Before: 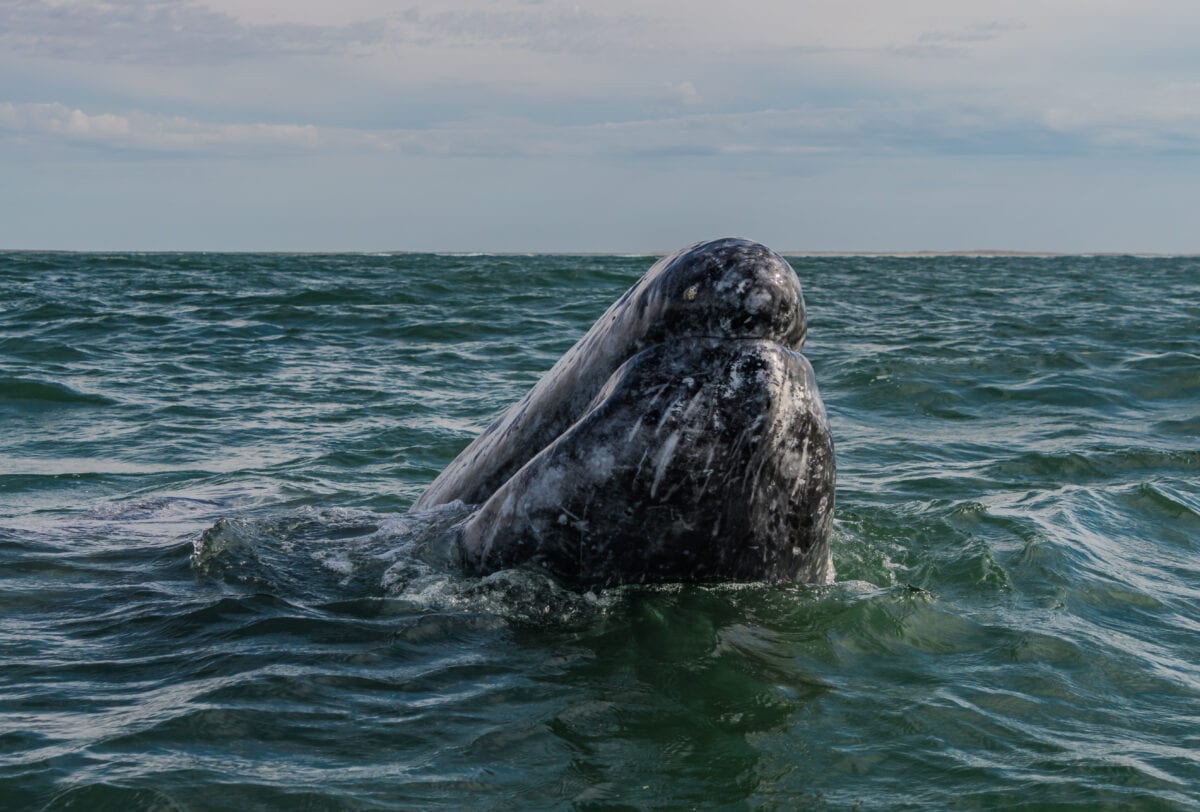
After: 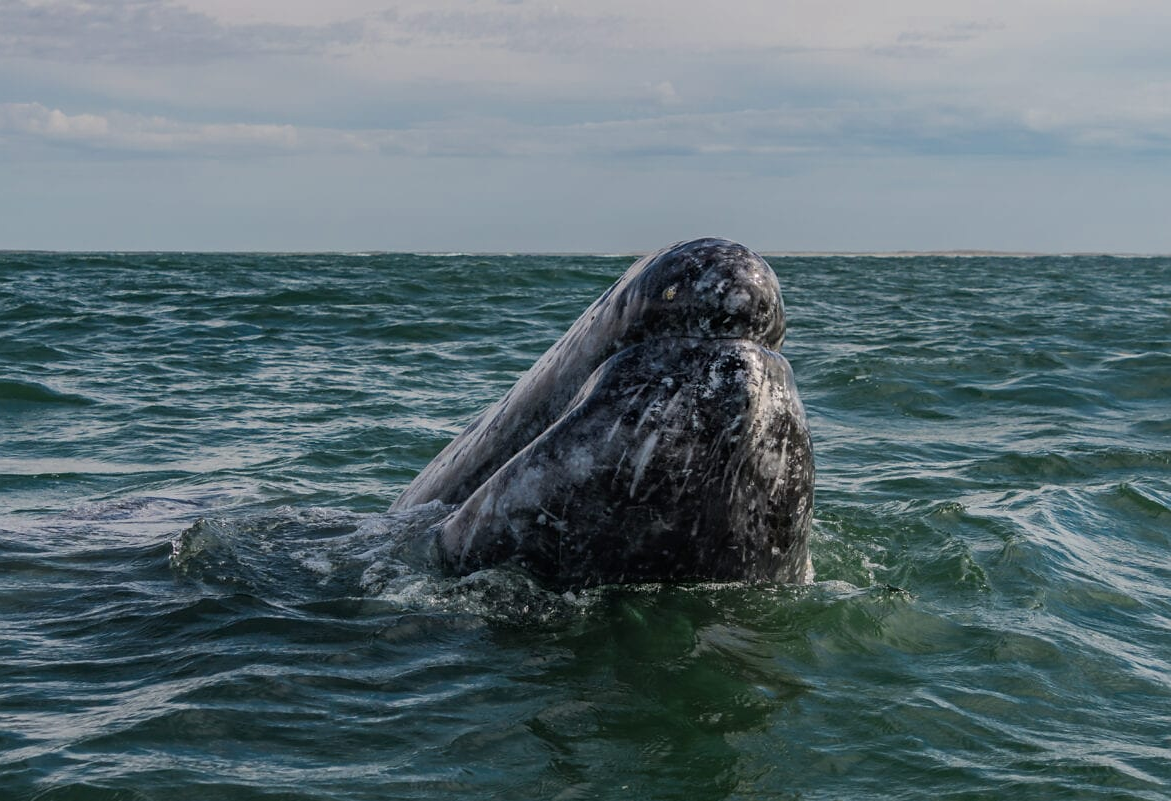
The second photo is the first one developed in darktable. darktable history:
crop and rotate: left 1.774%, right 0.633%, bottom 1.28%
color zones: curves: ch0 [(0, 0.465) (0.092, 0.596) (0.289, 0.464) (0.429, 0.453) (0.571, 0.464) (0.714, 0.455) (0.857, 0.462) (1, 0.465)]
sharpen: radius 1, threshold 1
